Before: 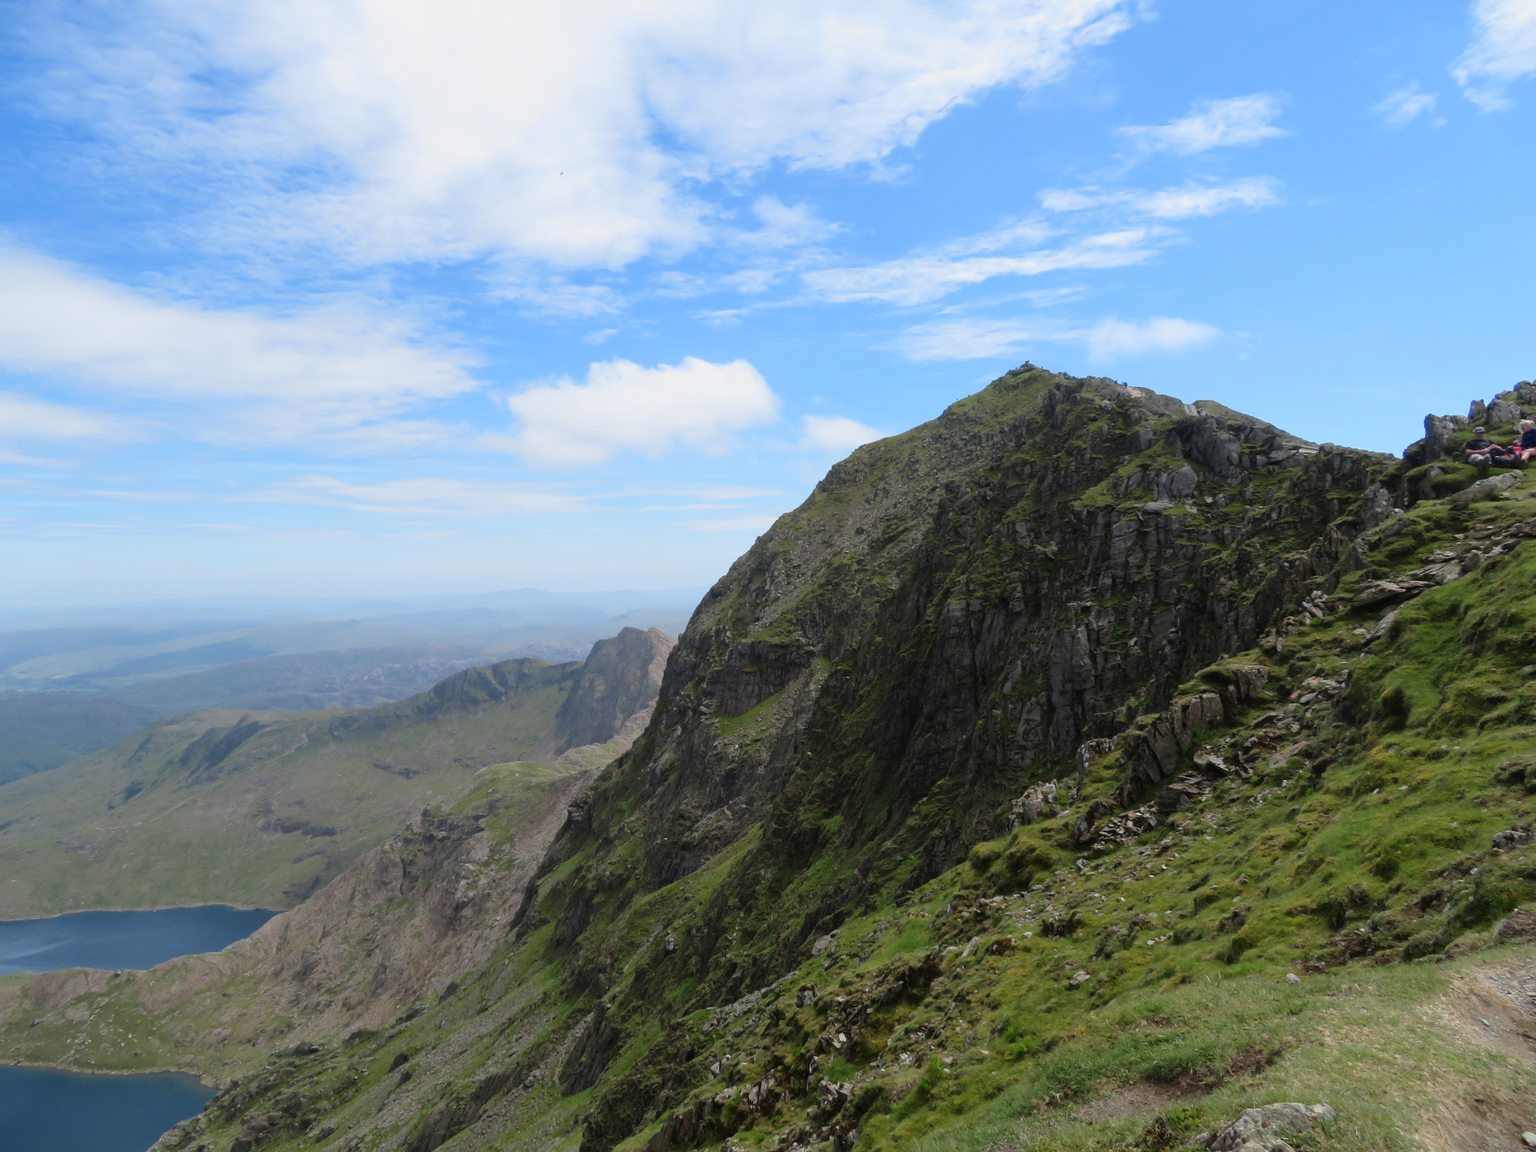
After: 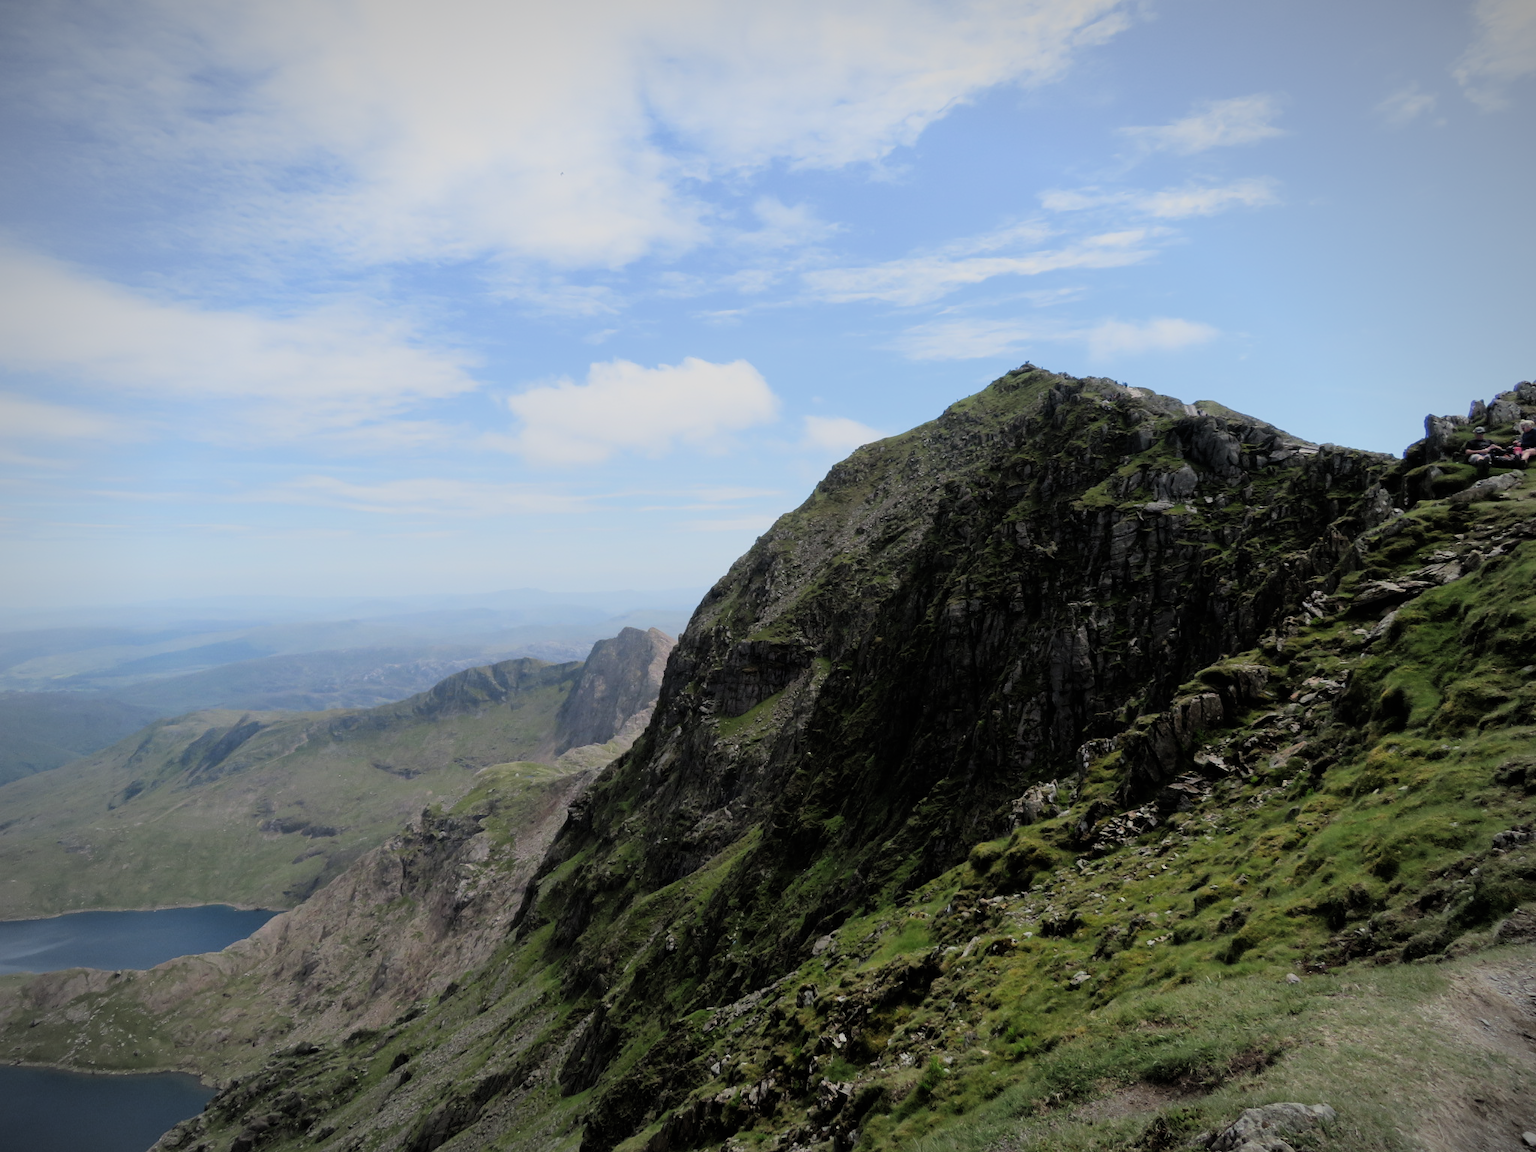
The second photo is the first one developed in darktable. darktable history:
vignetting: fall-off radius 59.64%, automatic ratio true, unbound false
filmic rgb: black relative exposure -7.65 EV, white relative exposure 4.56 EV, hardness 3.61, contrast 1.259, color science v4 (2020), iterations of high-quality reconstruction 0
